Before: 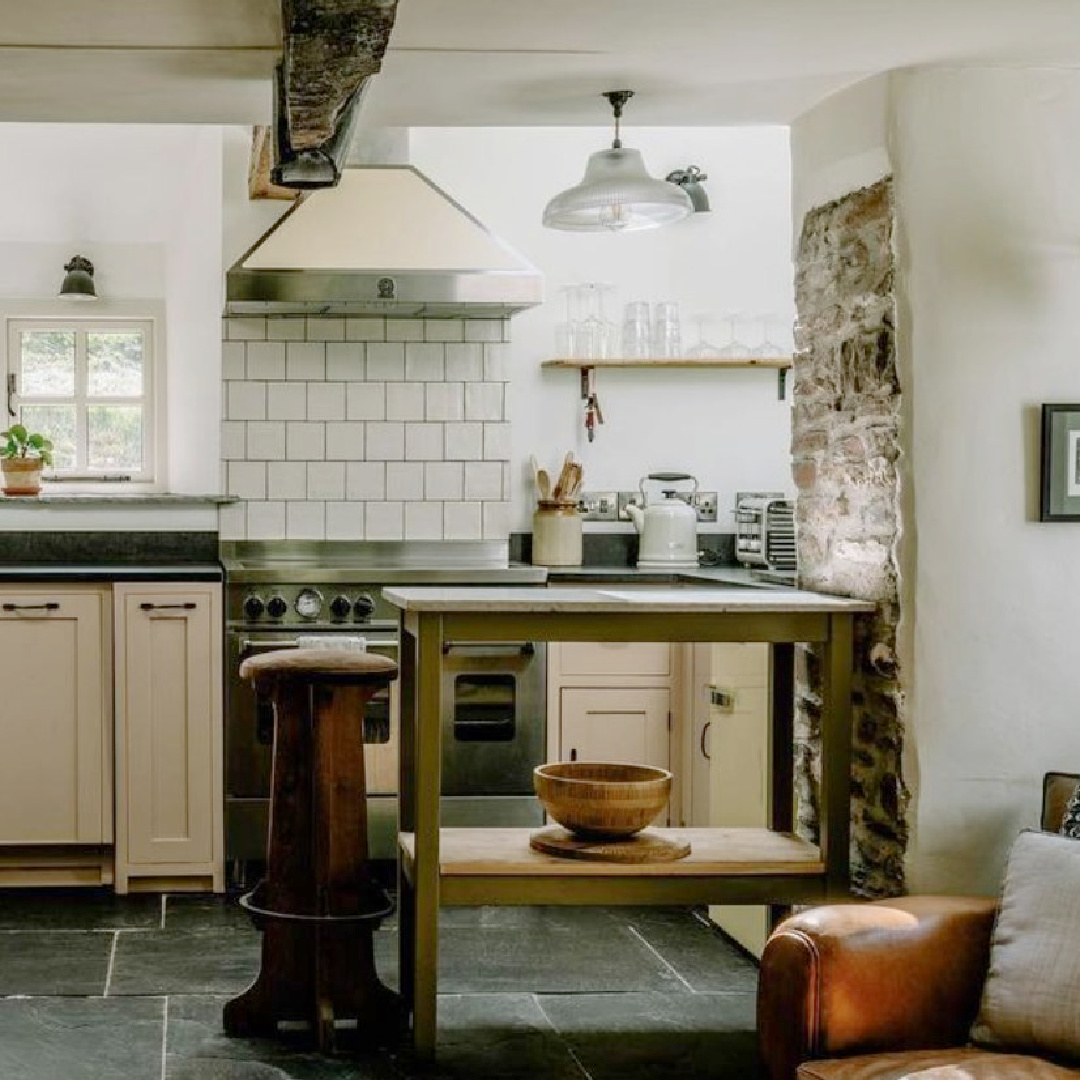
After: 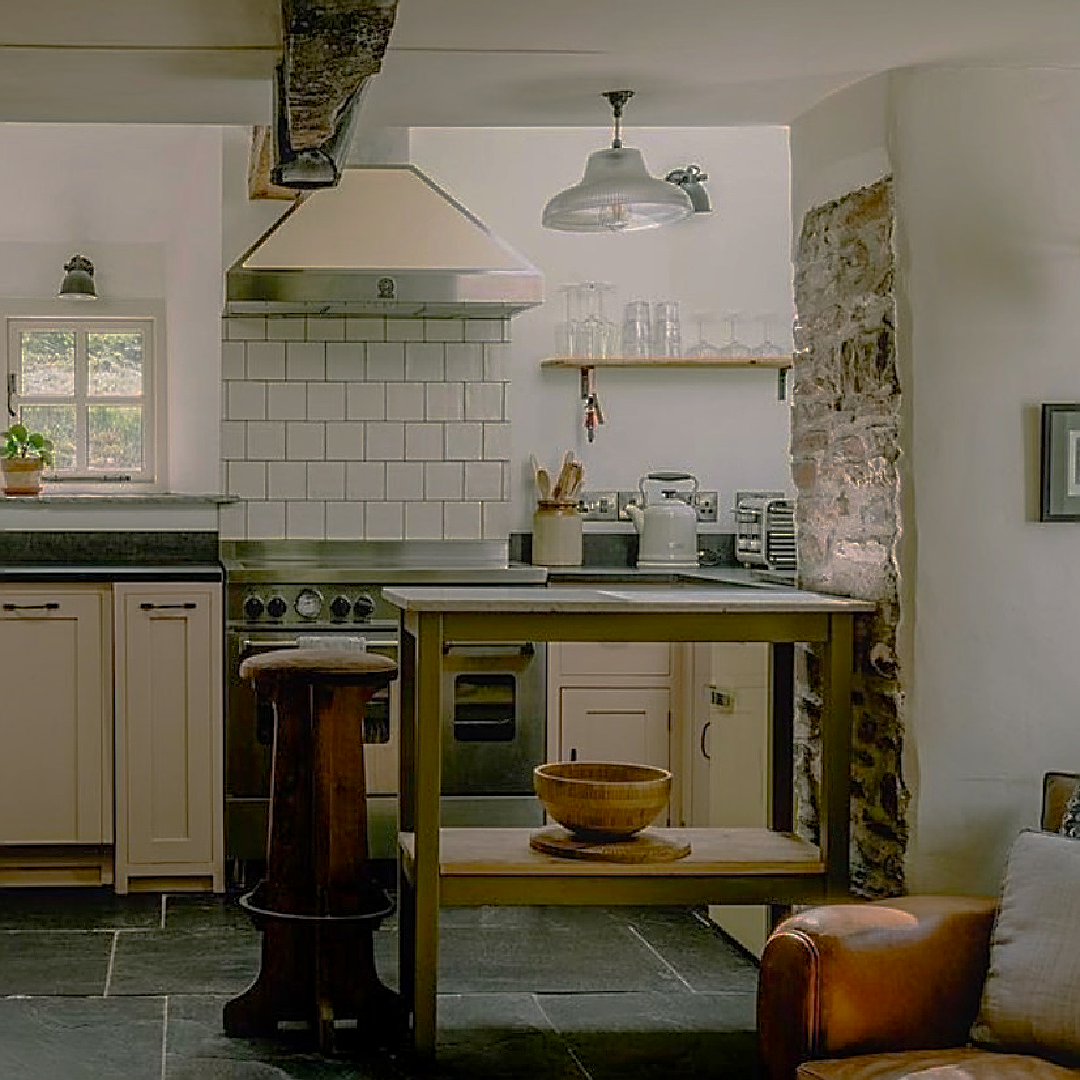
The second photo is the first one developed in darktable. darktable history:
color balance rgb: highlights gain › chroma 1.011%, highlights gain › hue 60.23°, global offset › luminance -0.266%, perceptual saturation grading › global saturation 17.296%, global vibrance 20%
base curve: curves: ch0 [(0, 0) (0.841, 0.609) (1, 1)], preserve colors none
contrast equalizer: y [[0.439, 0.44, 0.442, 0.457, 0.493, 0.498], [0.5 ×6], [0.5 ×6], [0 ×6], [0 ×6]], mix 0.778
sharpen: amount 0.907
